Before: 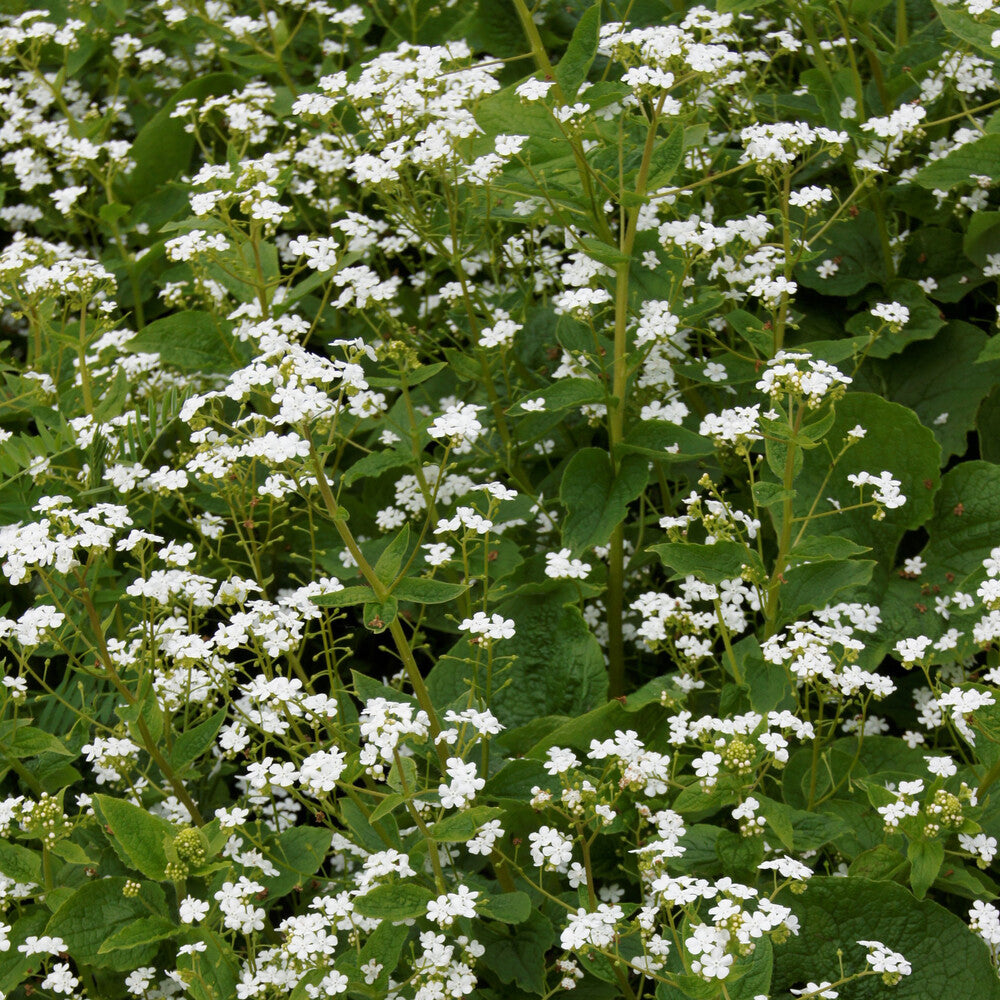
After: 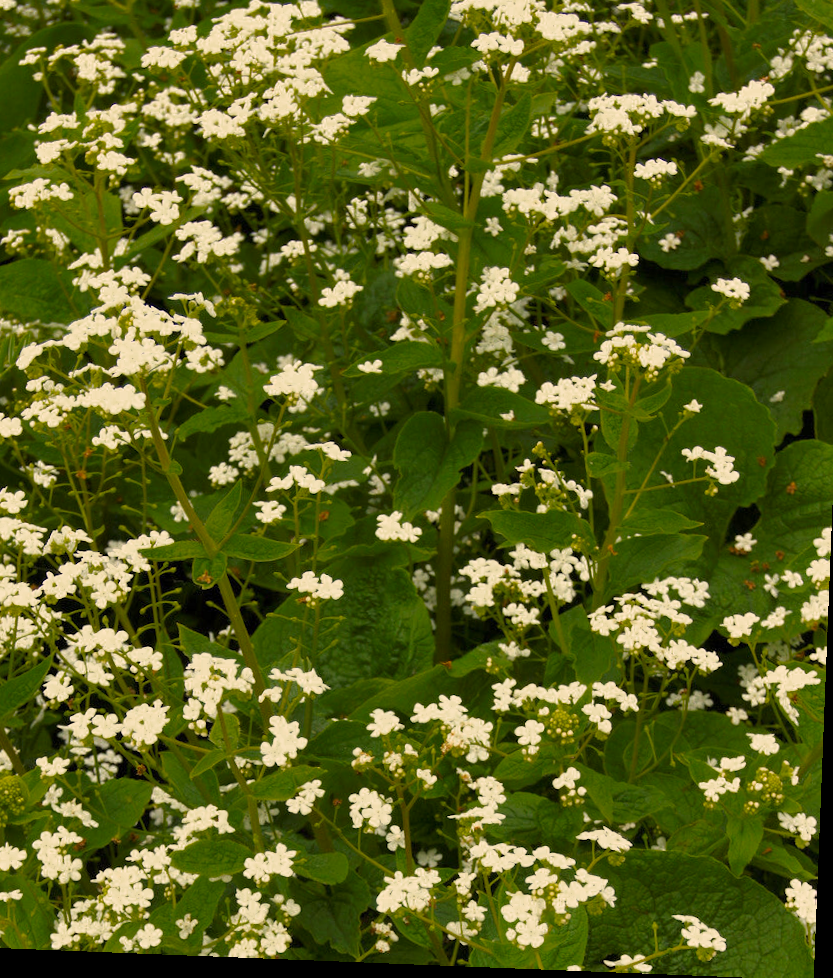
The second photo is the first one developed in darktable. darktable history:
crop and rotate: left 17.959%, top 5.771%, right 1.742%
rotate and perspective: rotation 2.27°, automatic cropping off
color zones: curves: ch0 [(0, 0.48) (0.209, 0.398) (0.305, 0.332) (0.429, 0.493) (0.571, 0.5) (0.714, 0.5) (0.857, 0.5) (1, 0.48)]; ch1 [(0, 0.633) (0.143, 0.586) (0.286, 0.489) (0.429, 0.448) (0.571, 0.31) (0.714, 0.335) (0.857, 0.492) (1, 0.633)]; ch2 [(0, 0.448) (0.143, 0.498) (0.286, 0.5) (0.429, 0.5) (0.571, 0.5) (0.714, 0.5) (0.857, 0.5) (1, 0.448)]
color correction: highlights a* 2.72, highlights b* 22.8
tone equalizer: on, module defaults
shadows and highlights: radius 108.52, shadows 44.07, highlights -67.8, low approximation 0.01, soften with gaussian
exposure: exposure 0.6 EV, compensate highlight preservation false
